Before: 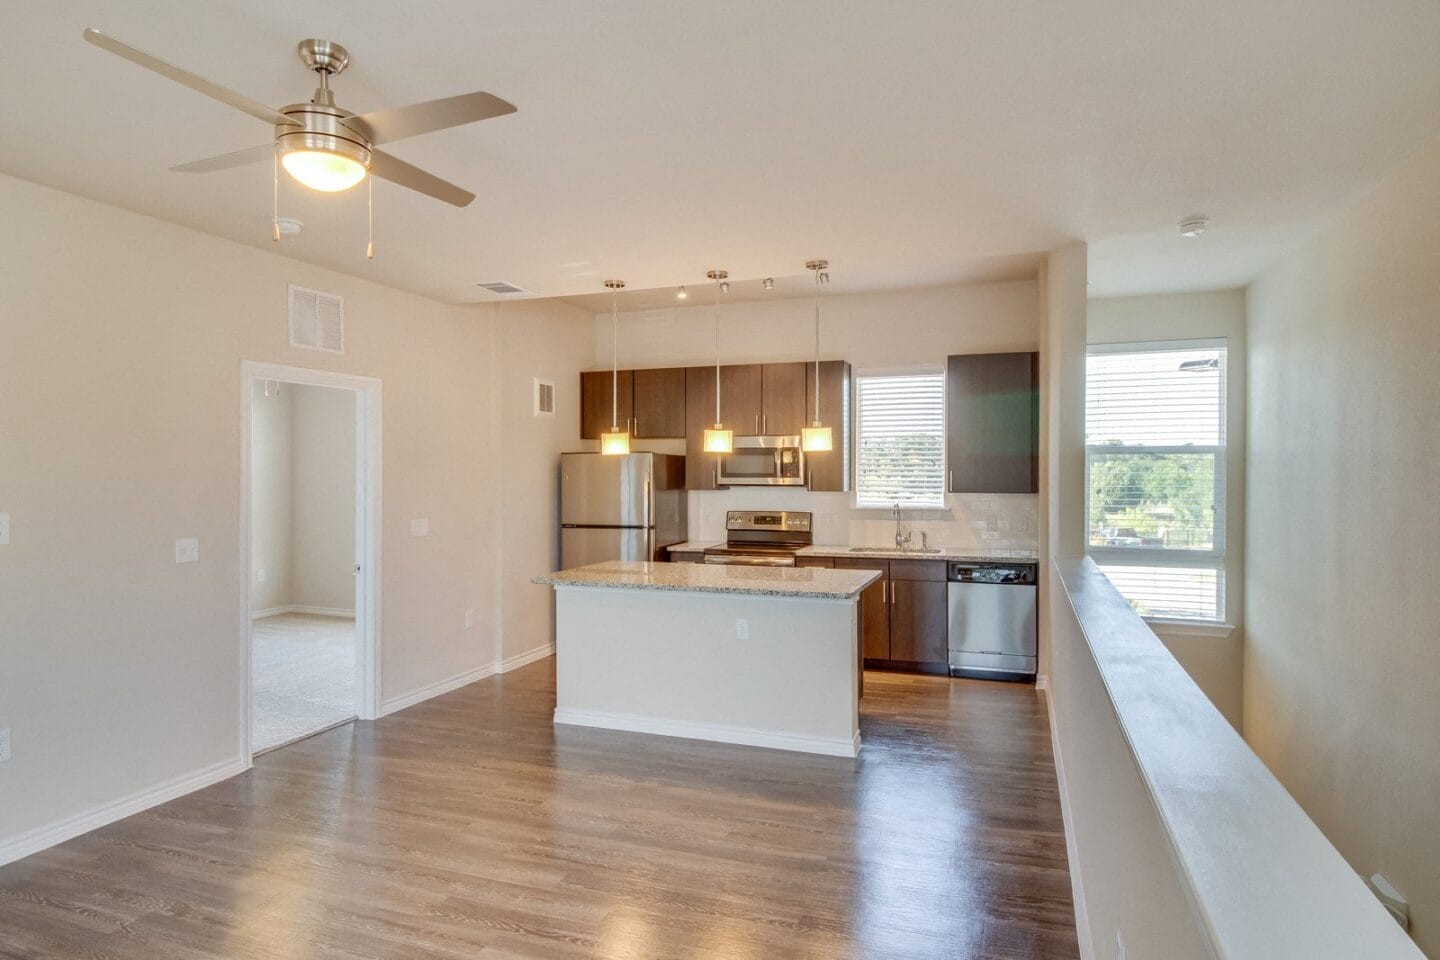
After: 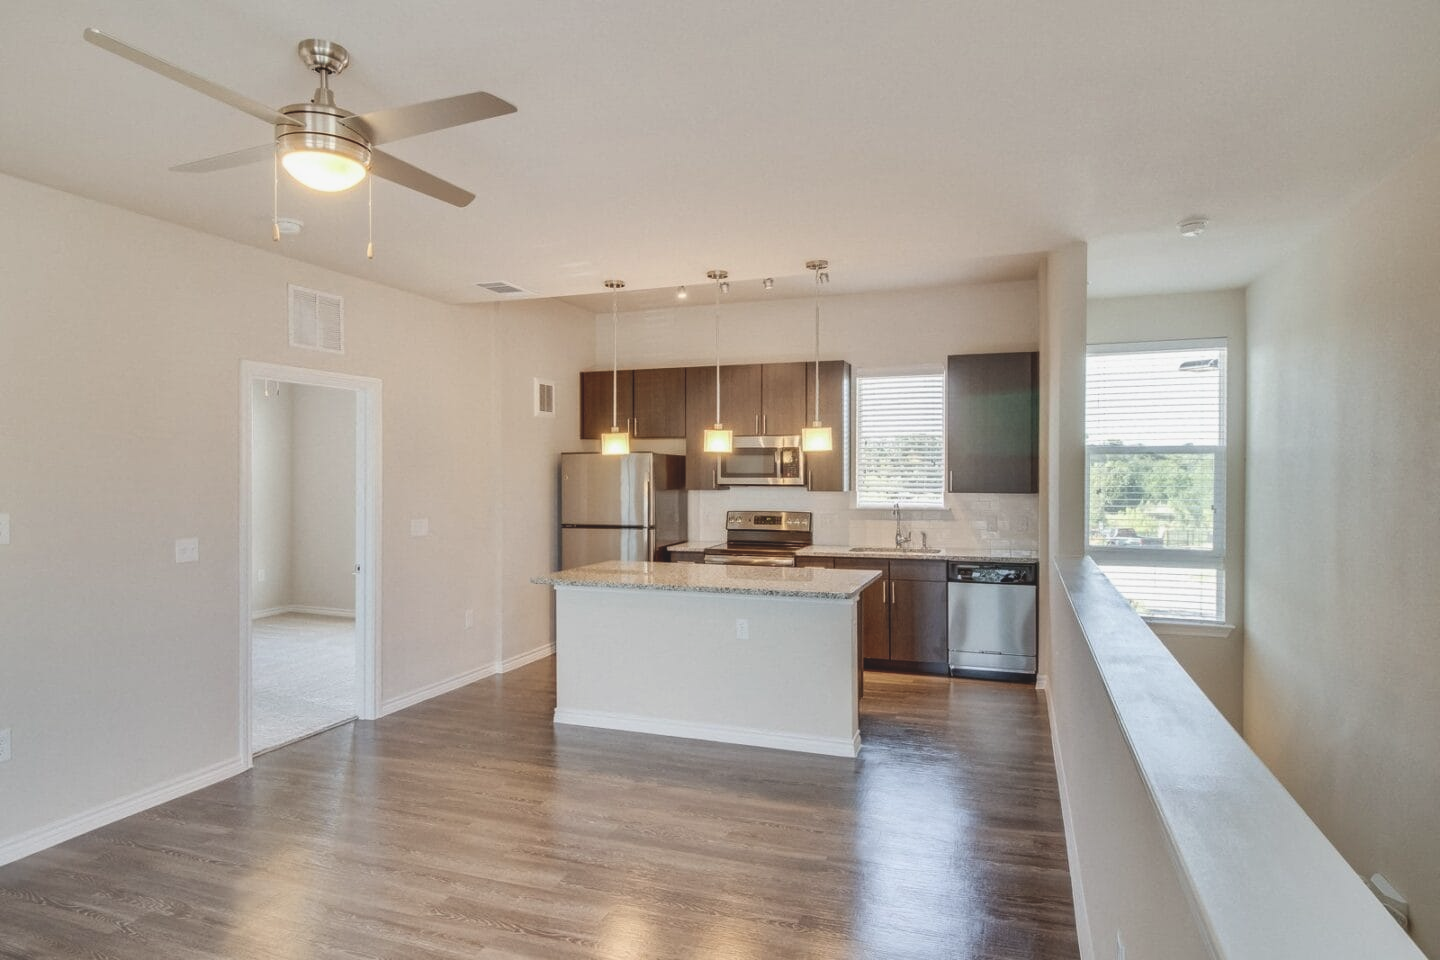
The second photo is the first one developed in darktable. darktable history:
contrast brightness saturation: contrast 0.111, saturation -0.152
exposure: black level correction -0.015, exposure -0.127 EV, compensate exposure bias true, compensate highlight preservation false
